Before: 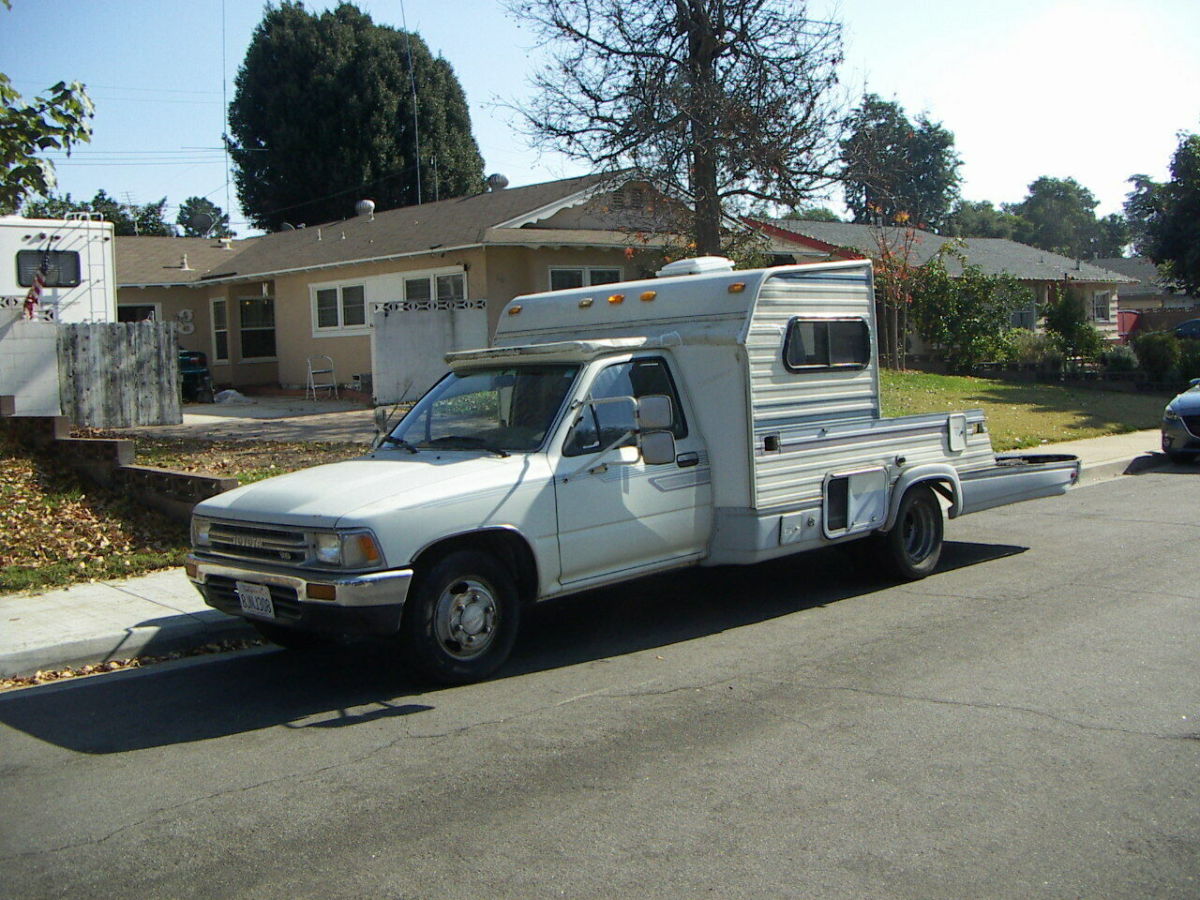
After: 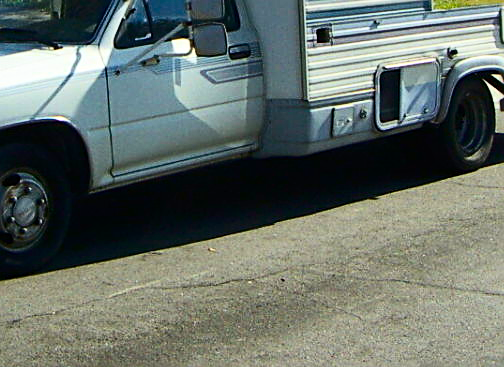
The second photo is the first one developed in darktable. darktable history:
crop: left 37.336%, top 45.341%, right 20.654%, bottom 13.858%
sharpen: on, module defaults
color balance rgb: linear chroma grading › global chroma 14.844%, perceptual saturation grading › global saturation 10.336%, global vibrance 25.471%
contrast brightness saturation: contrast 0.286
